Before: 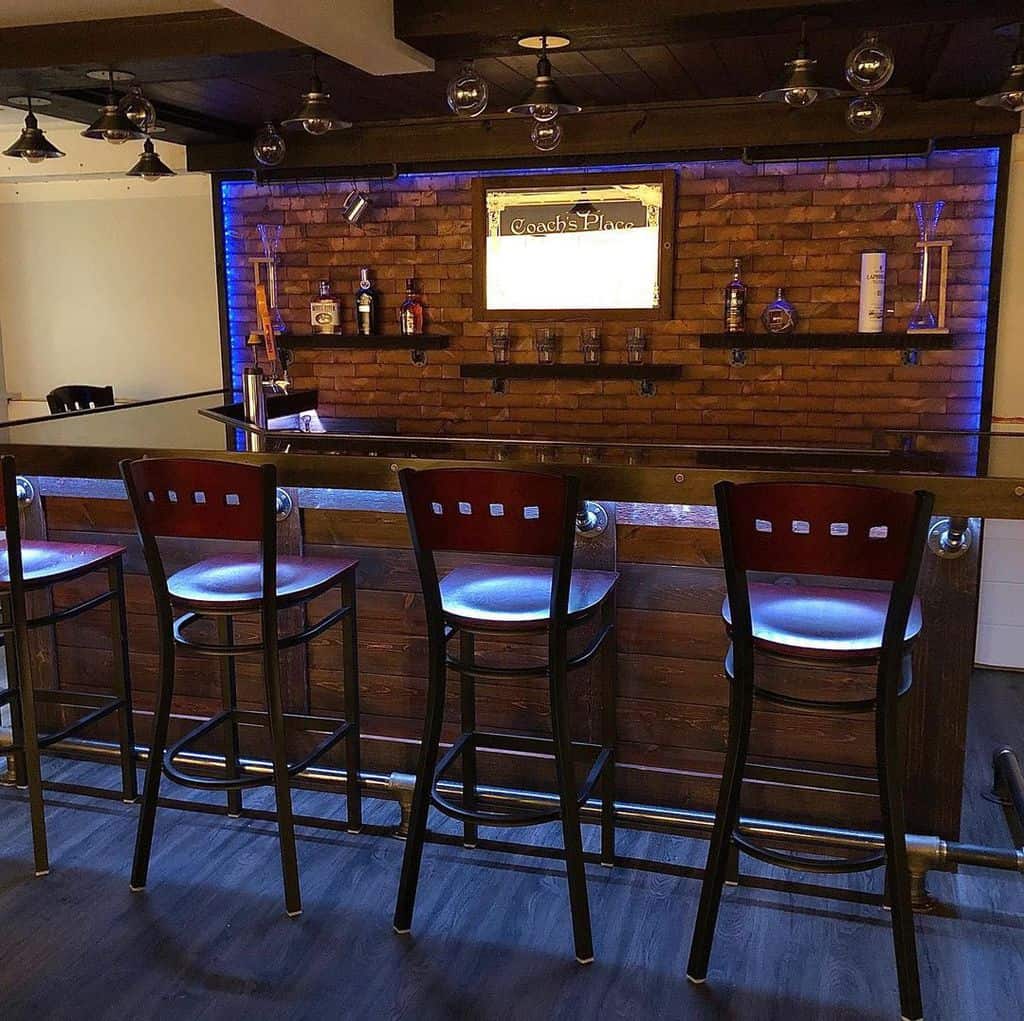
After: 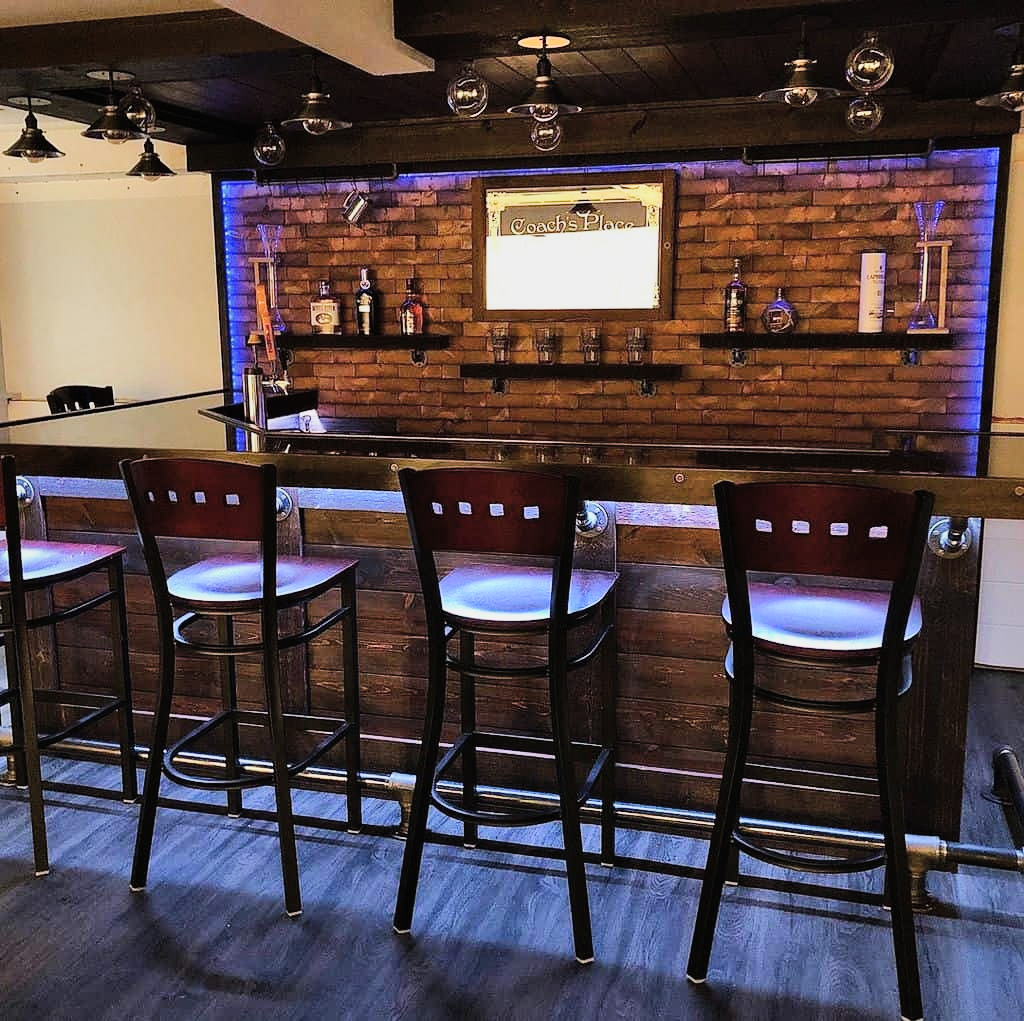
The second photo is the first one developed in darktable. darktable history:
tone equalizer: -8 EV -0.75 EV, -7 EV -0.7 EV, -6 EV -0.6 EV, -5 EV -0.4 EV, -3 EV 0.4 EV, -2 EV 0.6 EV, -1 EV 0.7 EV, +0 EV 0.75 EV, edges refinement/feathering 500, mask exposure compensation -1.57 EV, preserve details no
shadows and highlights: white point adjustment -3.64, highlights -63.34, highlights color adjustment 42%, soften with gaussian
filmic rgb: black relative exposure -7.65 EV, white relative exposure 4.56 EV, hardness 3.61
exposure: black level correction -0.005, exposure 0.622 EV, compensate highlight preservation false
